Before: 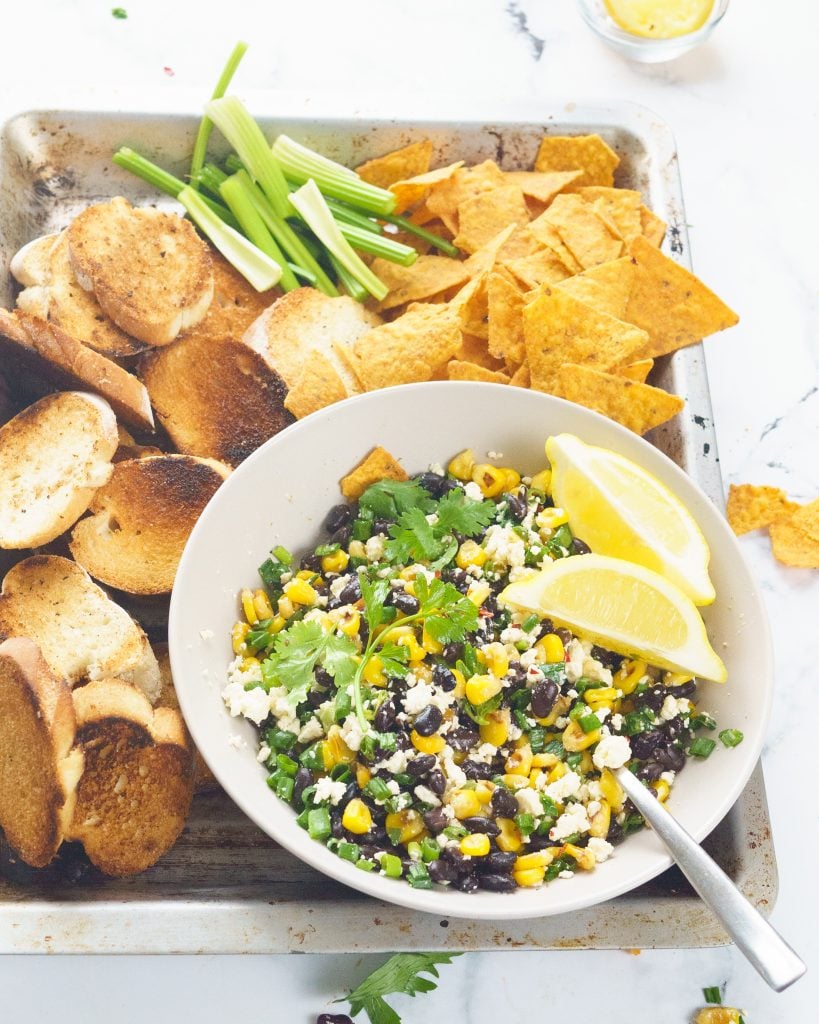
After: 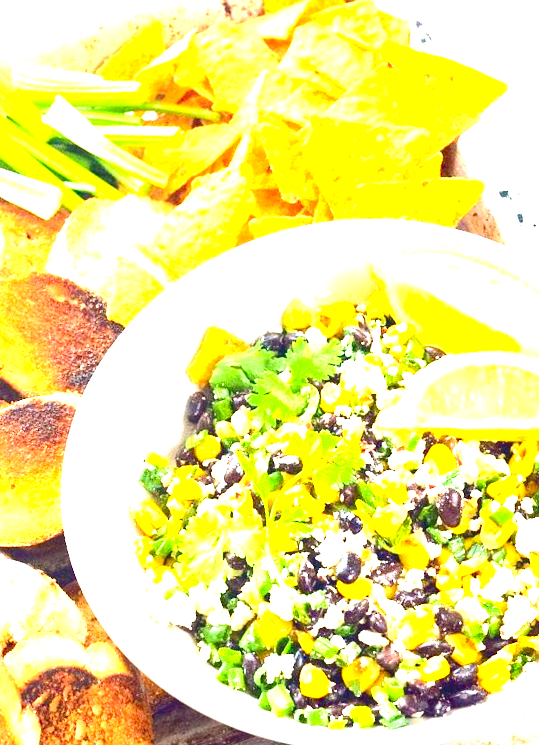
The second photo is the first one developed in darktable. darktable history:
exposure: black level correction 0, exposure 1.889 EV, compensate highlight preservation false
contrast brightness saturation: contrast 0.218, brightness -0.194, saturation 0.238
color balance rgb: shadows lift › luminance -21.347%, shadows lift › chroma 9.201%, shadows lift › hue 286°, linear chroma grading › mid-tones 7.944%, perceptual saturation grading › global saturation 20%, perceptual saturation grading › highlights -24.82%, perceptual saturation grading › shadows 49.82%, global vibrance 20%
crop and rotate: angle 19.46°, left 6.734%, right 3.717%, bottom 1.085%
base curve: curves: ch0 [(0, 0) (0.472, 0.455) (1, 1)], preserve colors none
